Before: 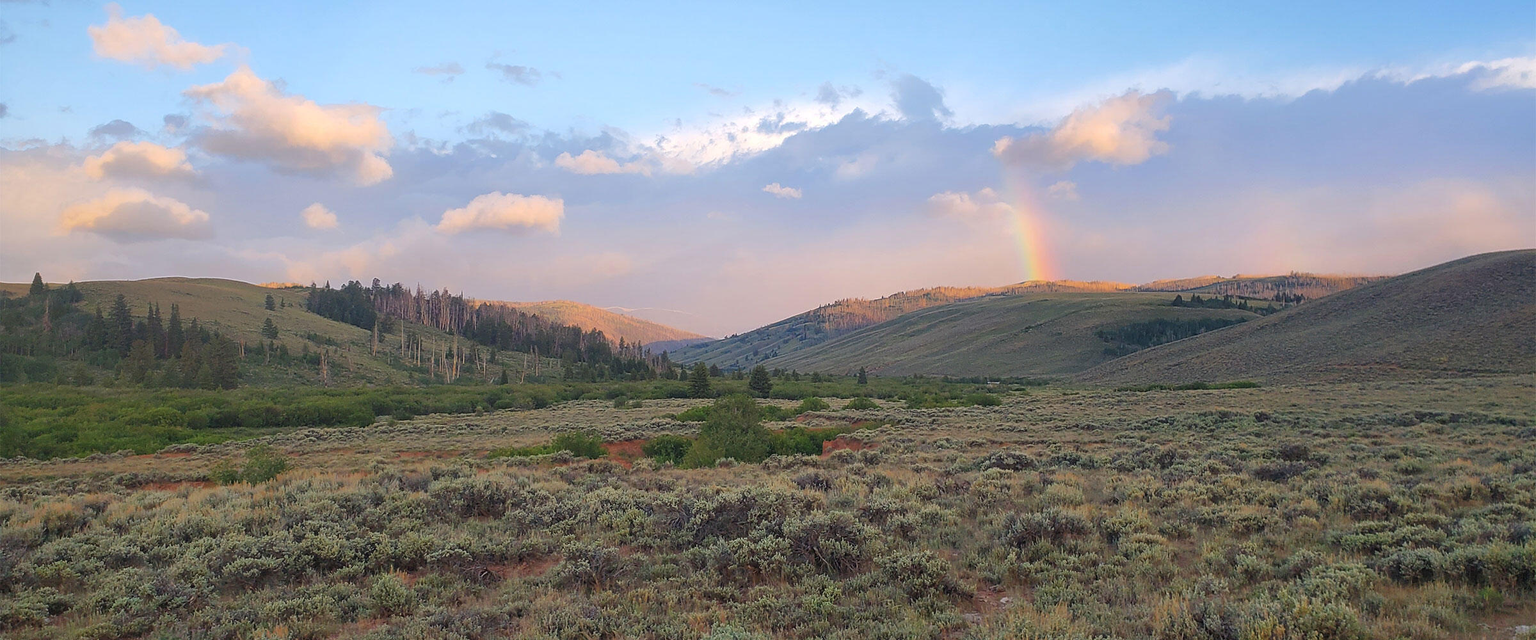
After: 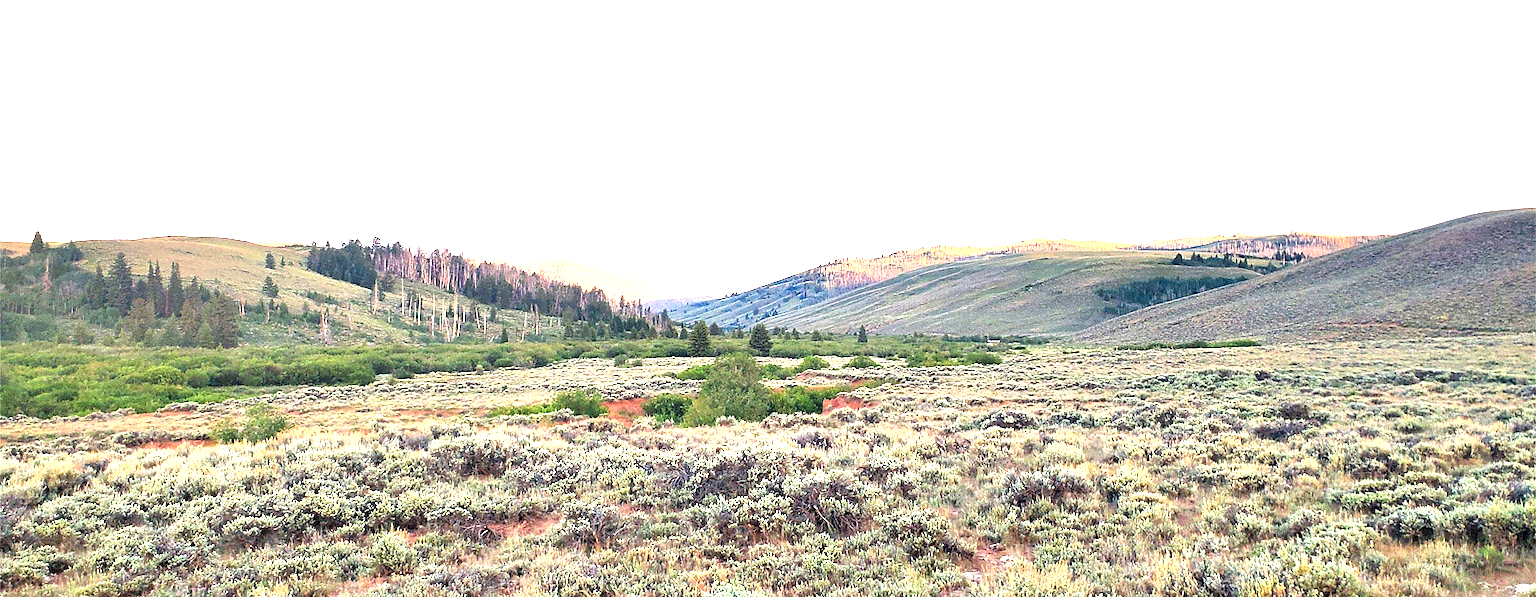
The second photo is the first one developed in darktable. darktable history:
exposure: exposure 2.255 EV, compensate exposure bias true, compensate highlight preservation false
crop and rotate: top 6.572%
contrast equalizer: octaves 7, y [[0.6 ×6], [0.55 ×6], [0 ×6], [0 ×6], [0 ×6]]
